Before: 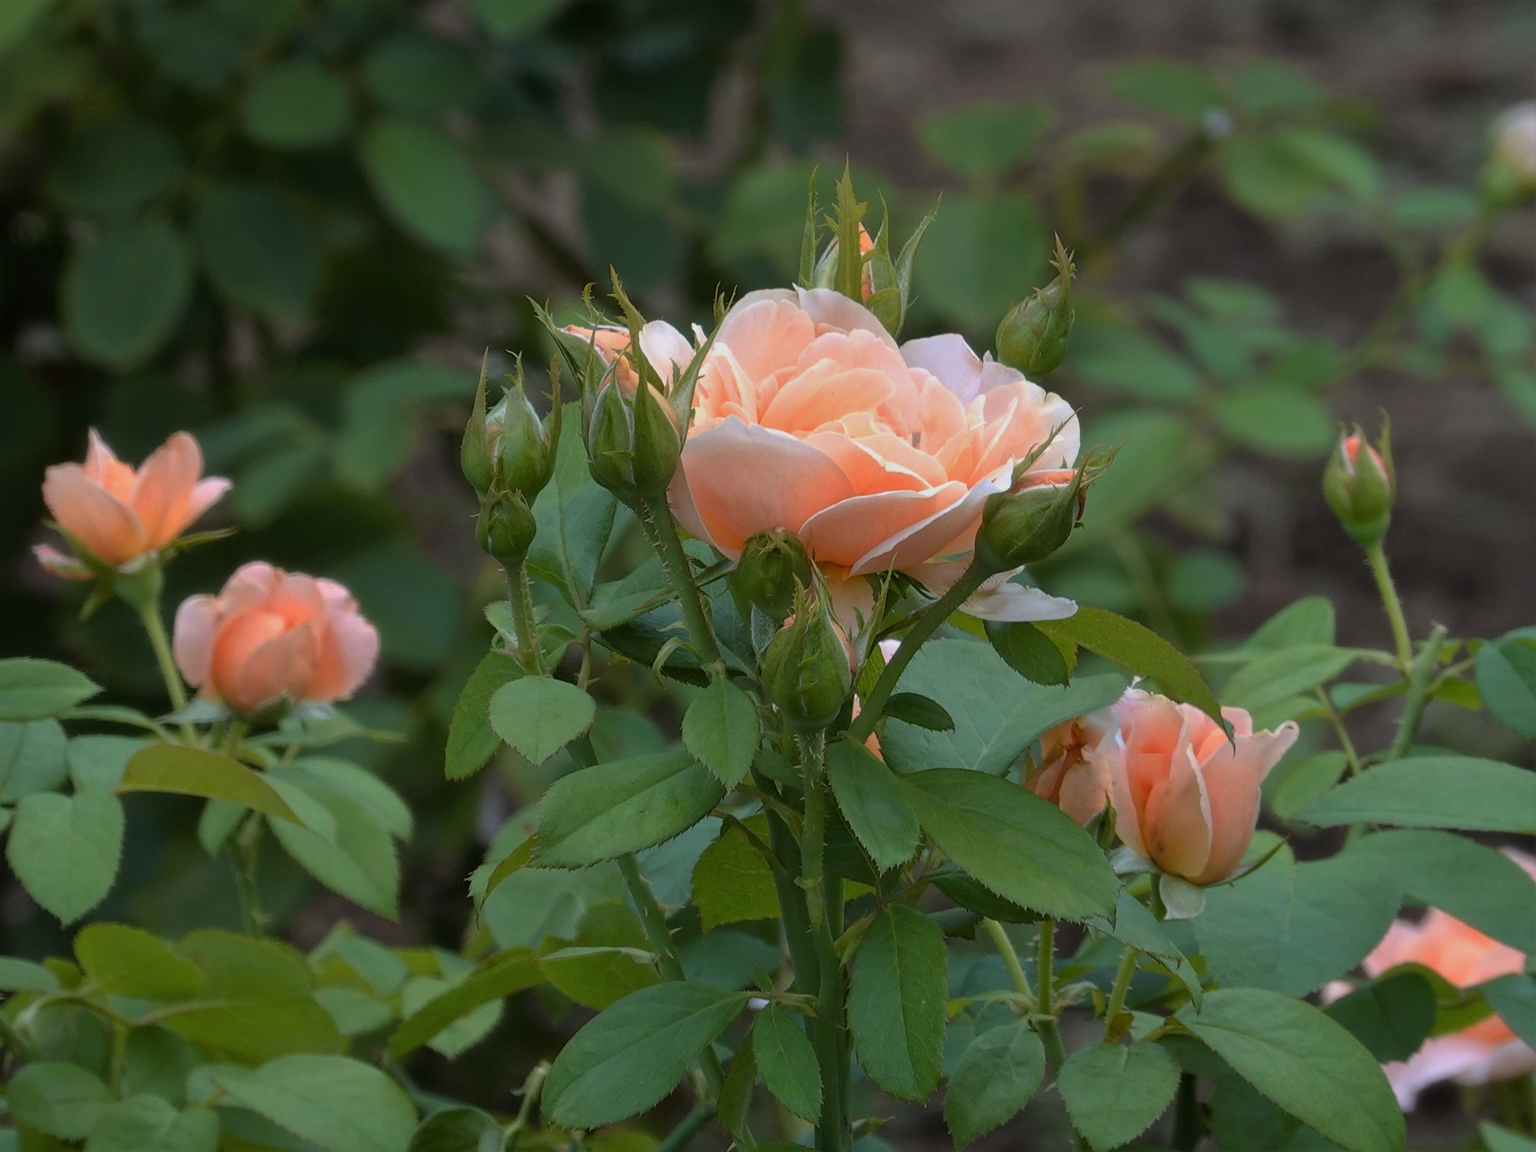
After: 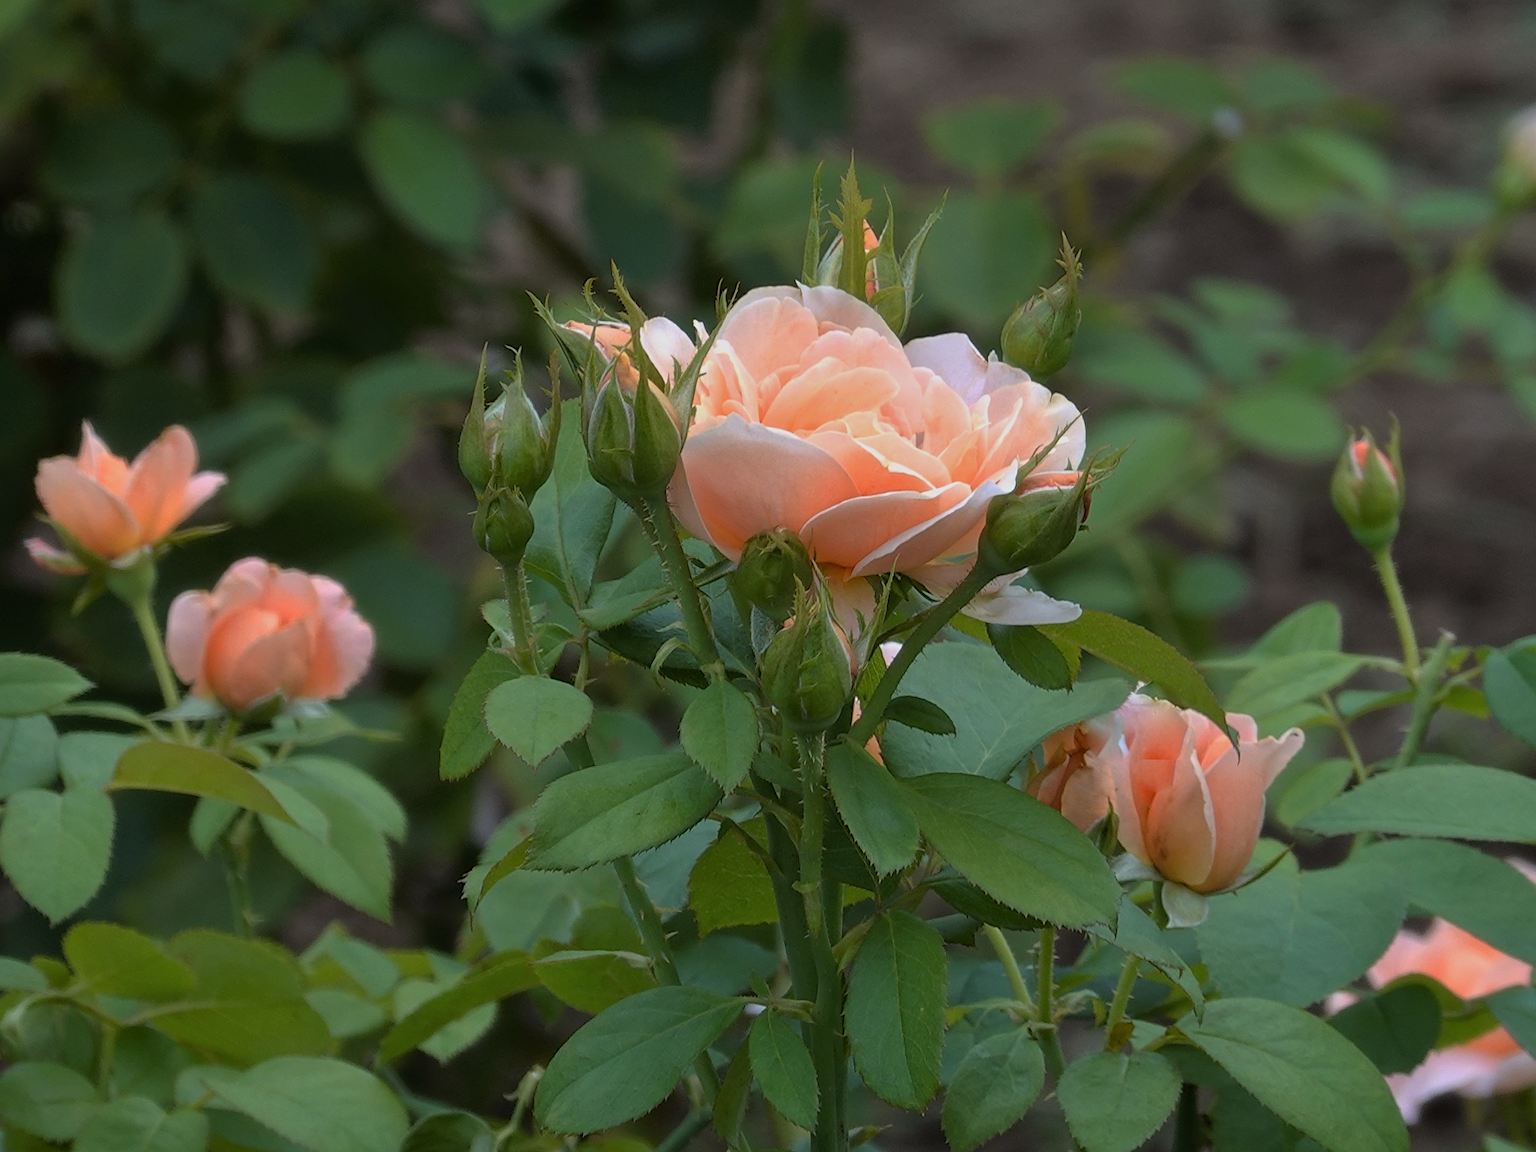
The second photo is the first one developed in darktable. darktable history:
sharpen: amount 0.2
crop and rotate: angle -0.5°
